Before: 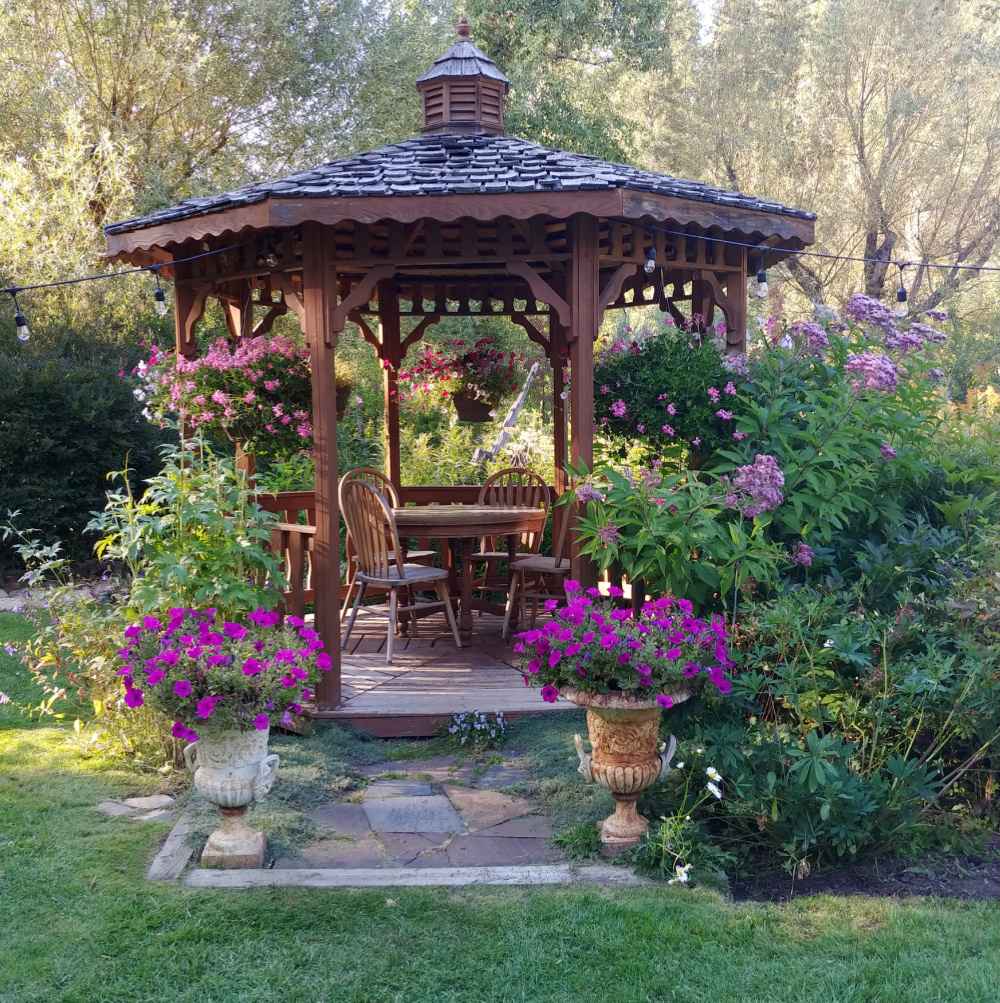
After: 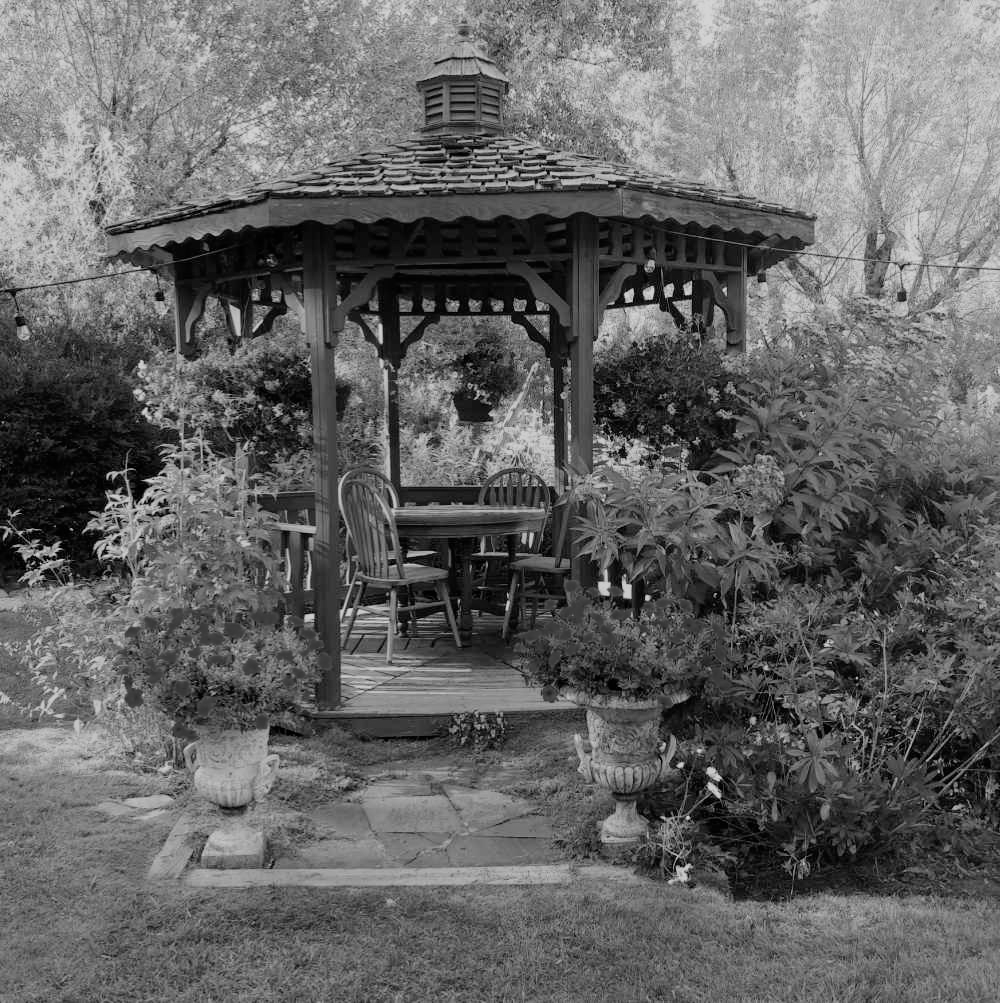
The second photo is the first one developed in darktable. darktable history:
filmic rgb: black relative exposure -7.65 EV, white relative exposure 4.56 EV, hardness 3.61
monochrome: a 0, b 0, size 0.5, highlights 0.57
